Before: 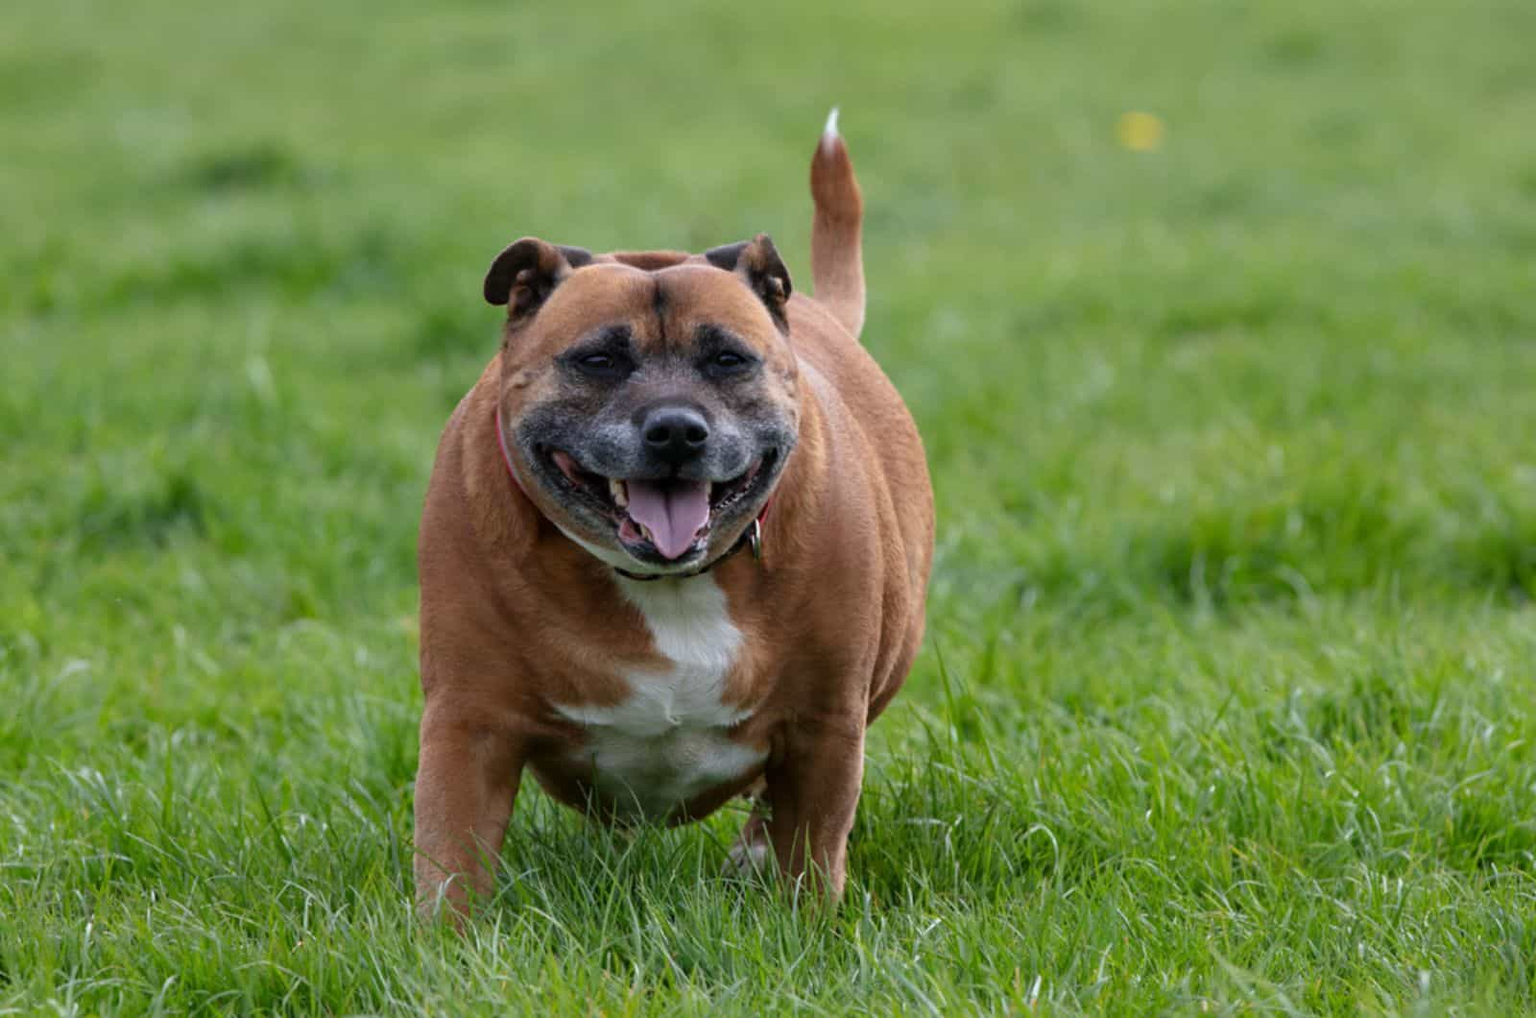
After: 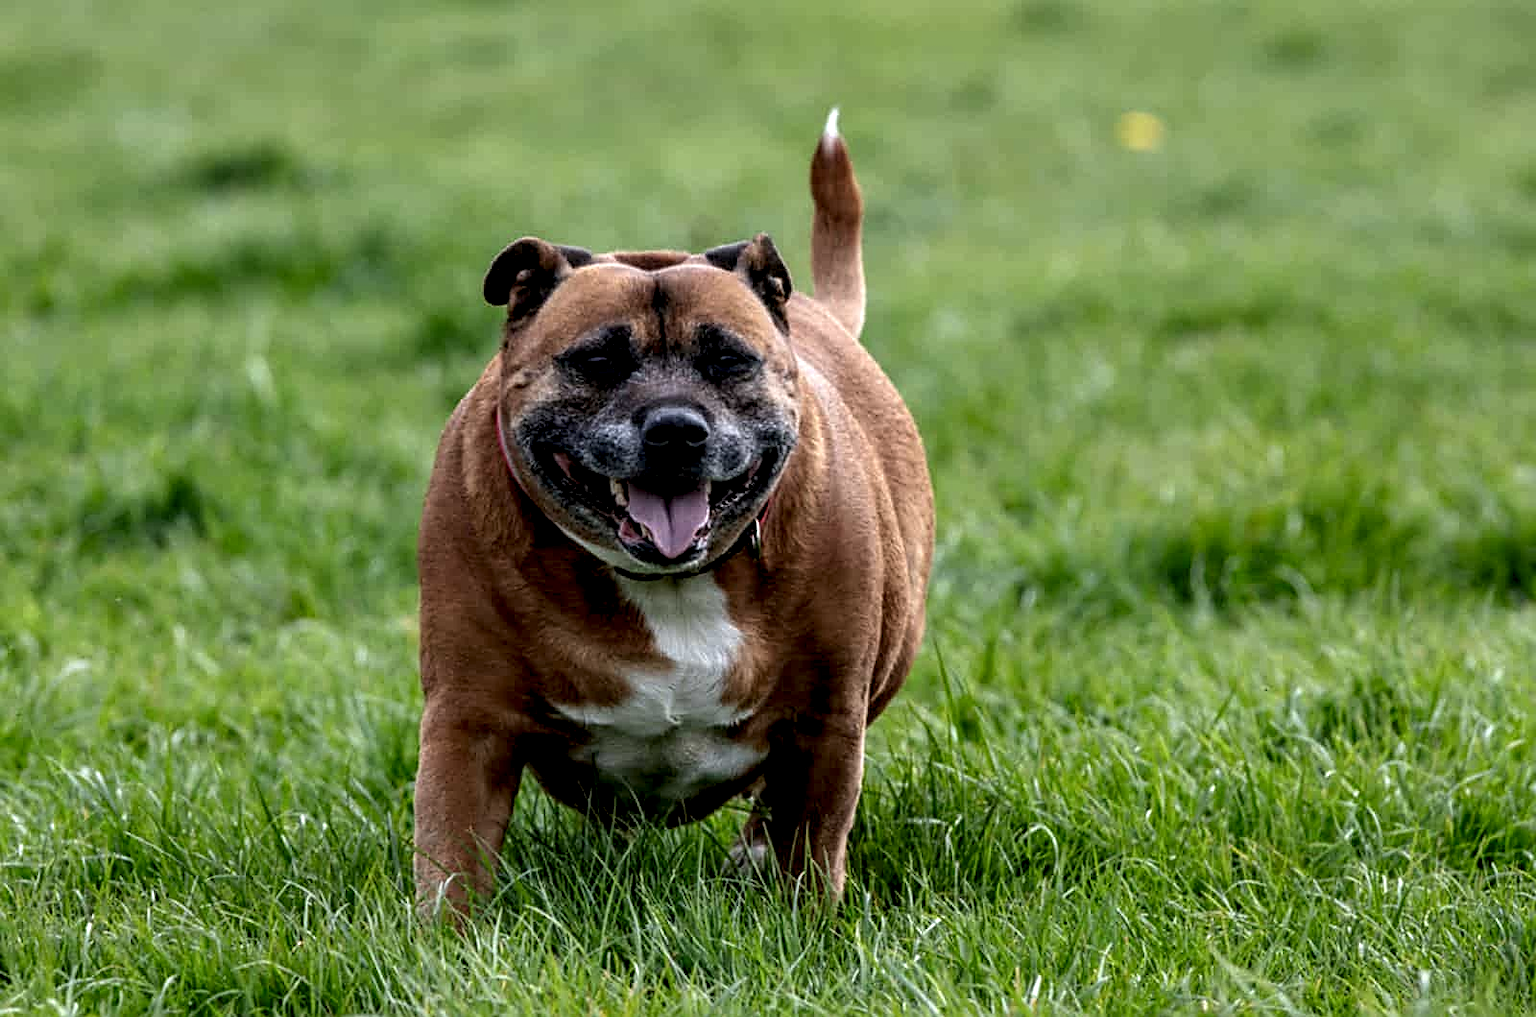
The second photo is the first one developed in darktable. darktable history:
sharpen: on, module defaults
local contrast: highlights 19%, detail 186%
